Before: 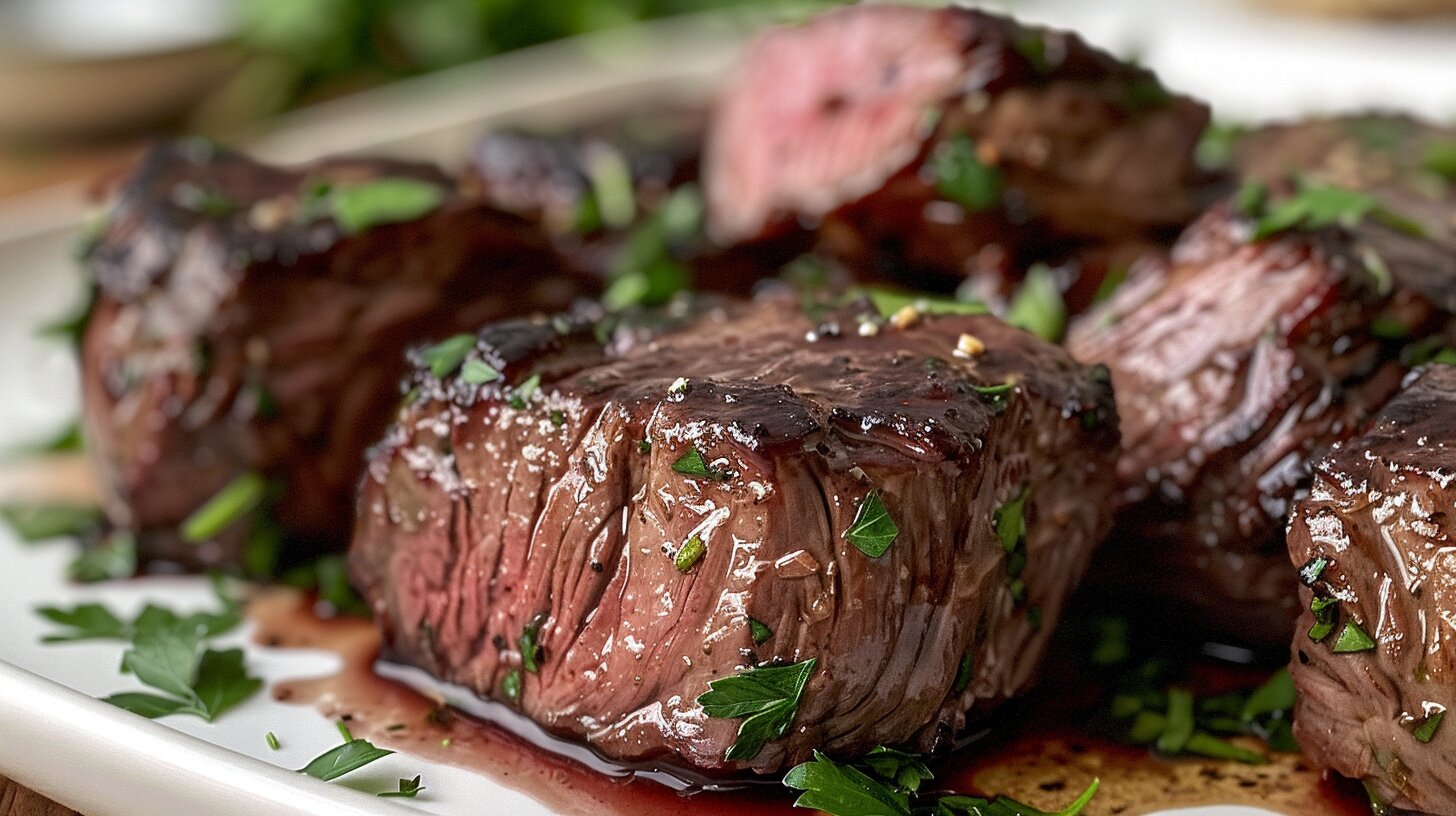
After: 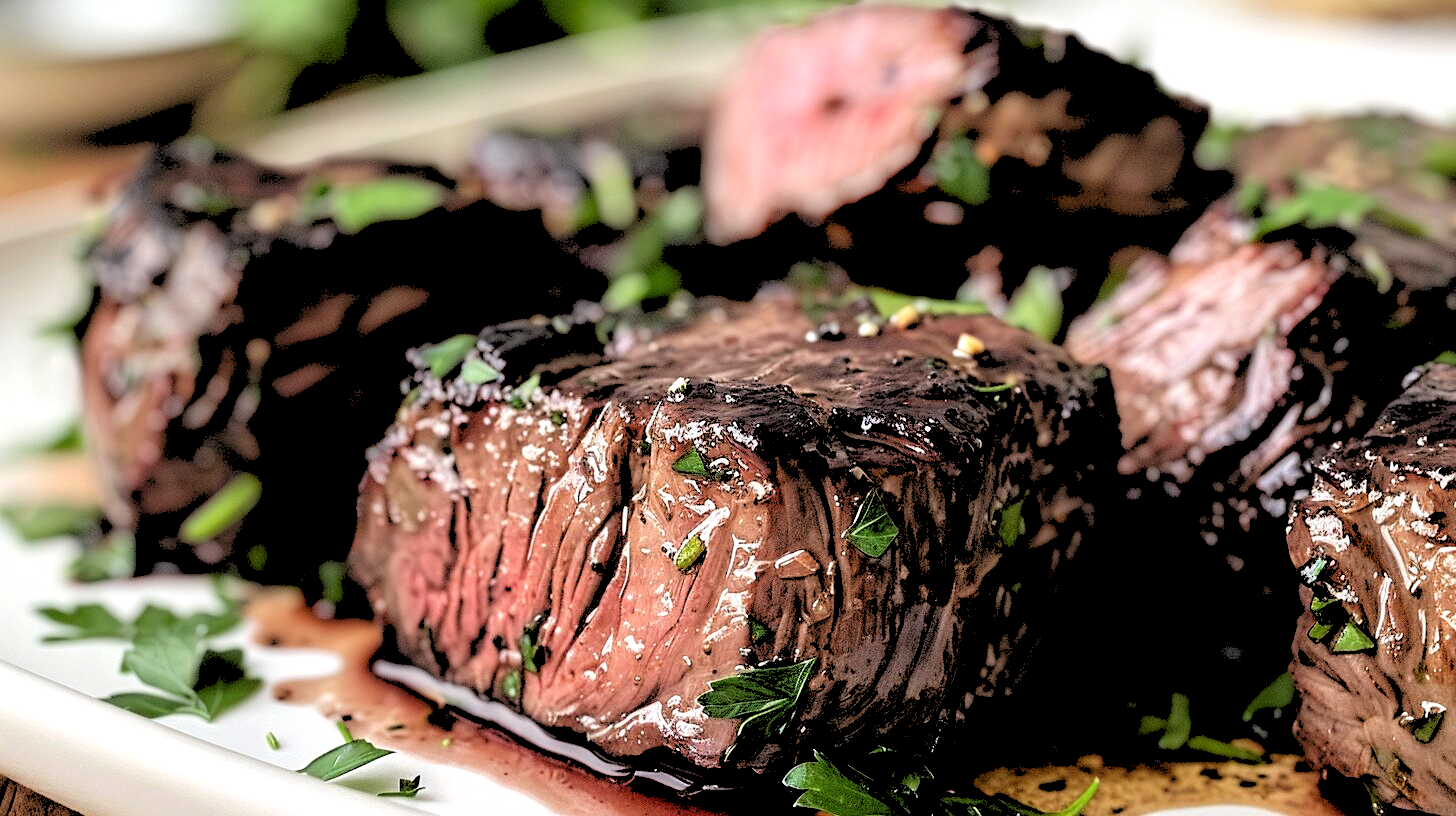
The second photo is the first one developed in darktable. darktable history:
tone equalizer: -8 EV -0.417 EV, -7 EV -0.389 EV, -6 EV -0.333 EV, -5 EV -0.222 EV, -3 EV 0.222 EV, -2 EV 0.333 EV, -1 EV 0.389 EV, +0 EV 0.417 EV, edges refinement/feathering 500, mask exposure compensation -1.57 EV, preserve details no
rgb levels: levels [[0.027, 0.429, 0.996], [0, 0.5, 1], [0, 0.5, 1]]
